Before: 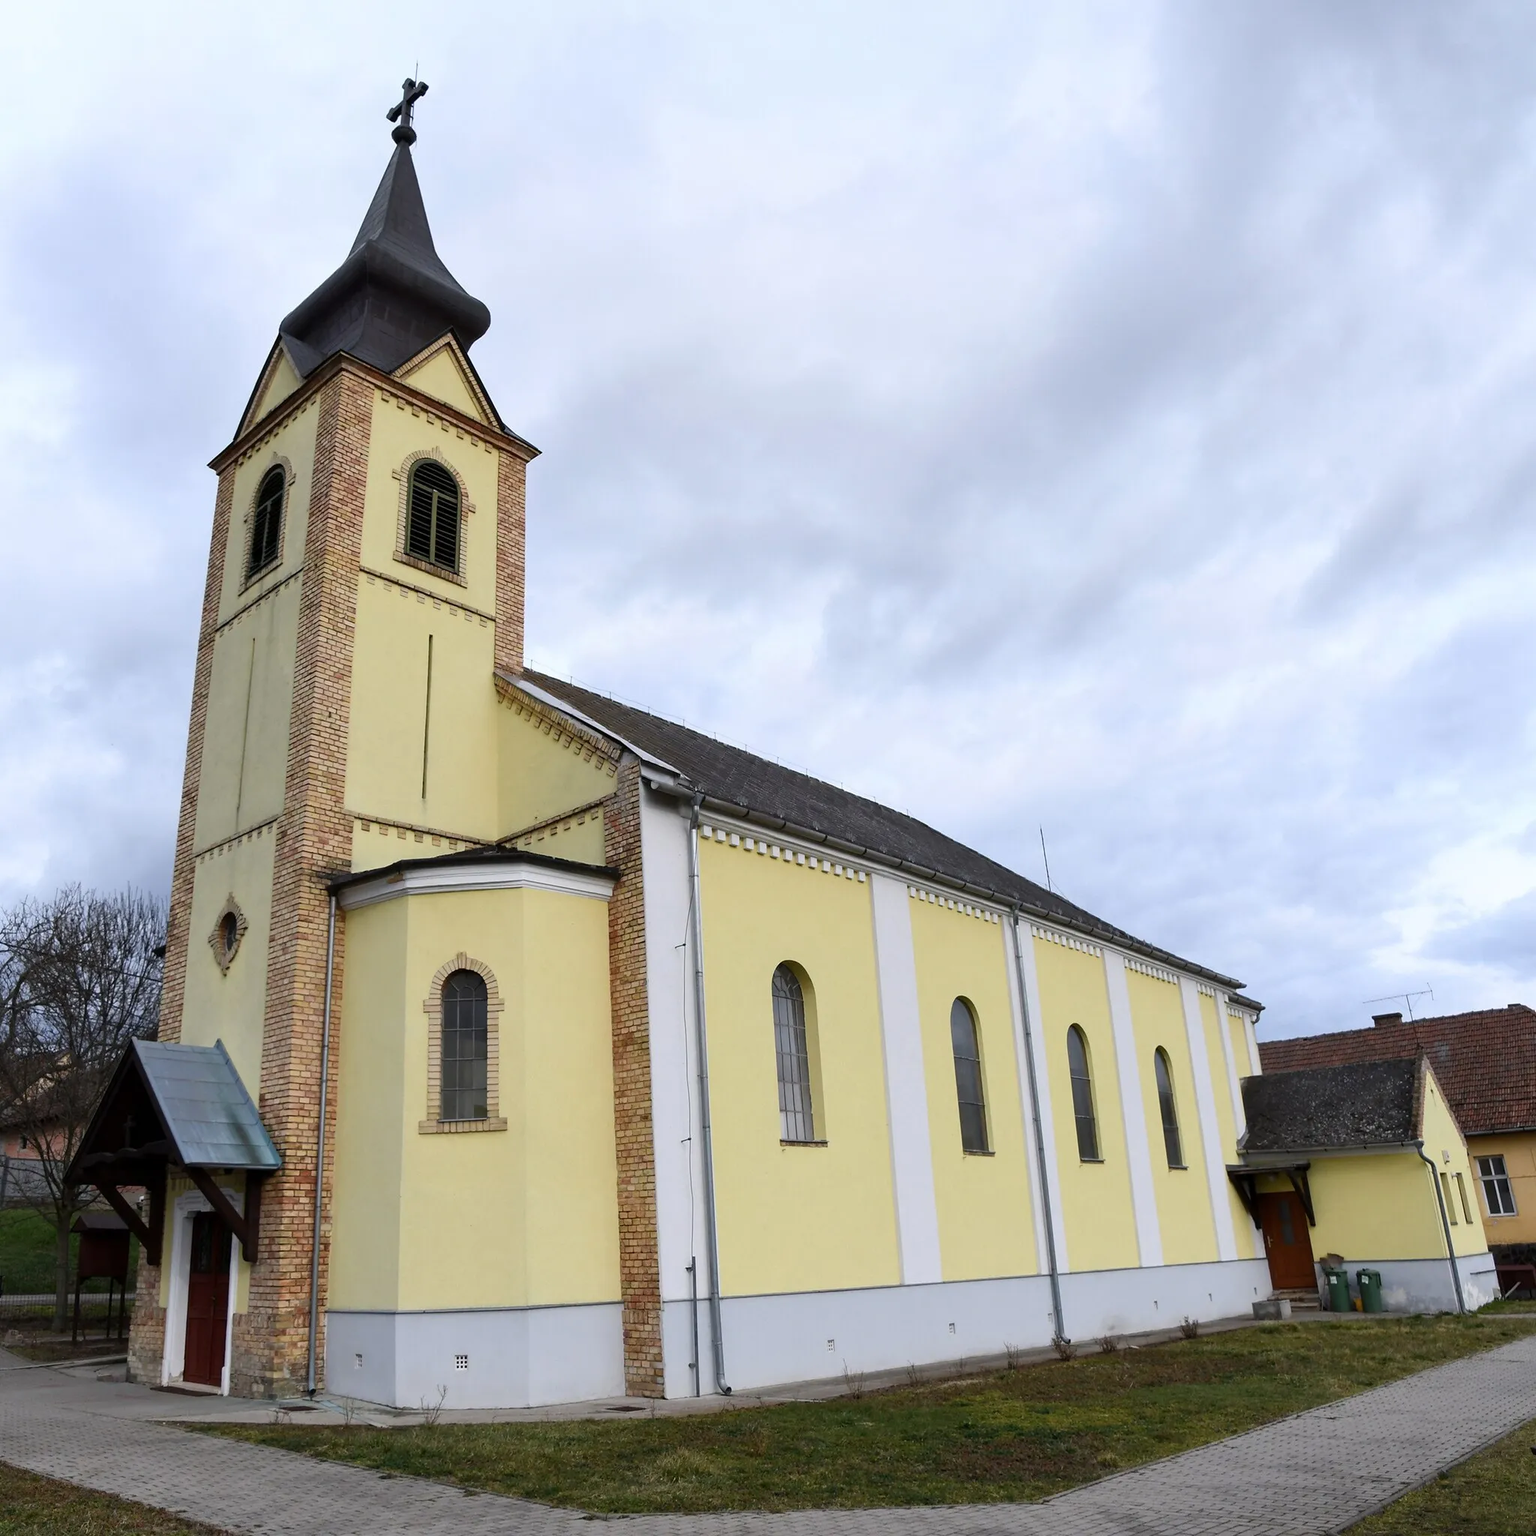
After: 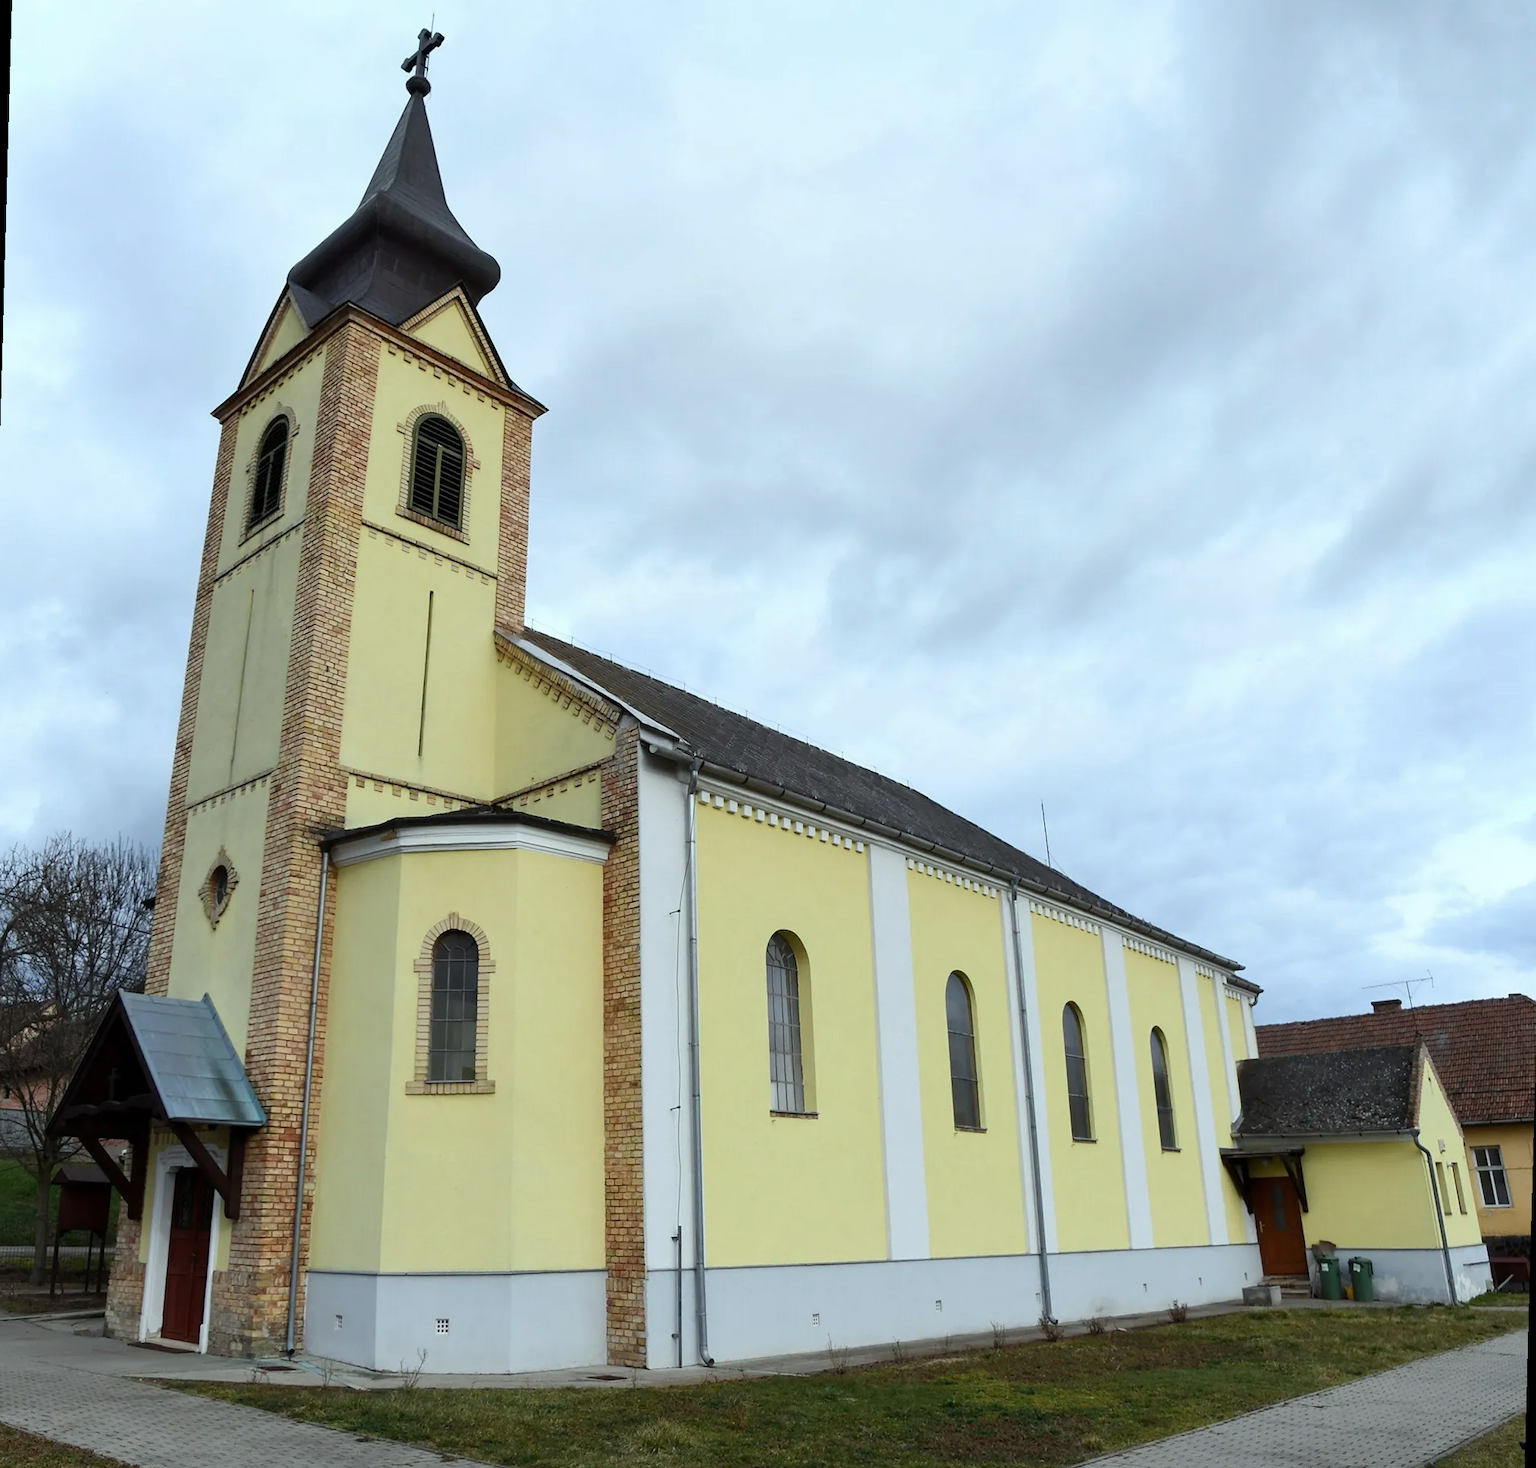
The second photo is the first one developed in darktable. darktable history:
rotate and perspective: rotation 1.57°, crop left 0.018, crop right 0.982, crop top 0.039, crop bottom 0.961
color correction: highlights a* -6.69, highlights b* 0.49
